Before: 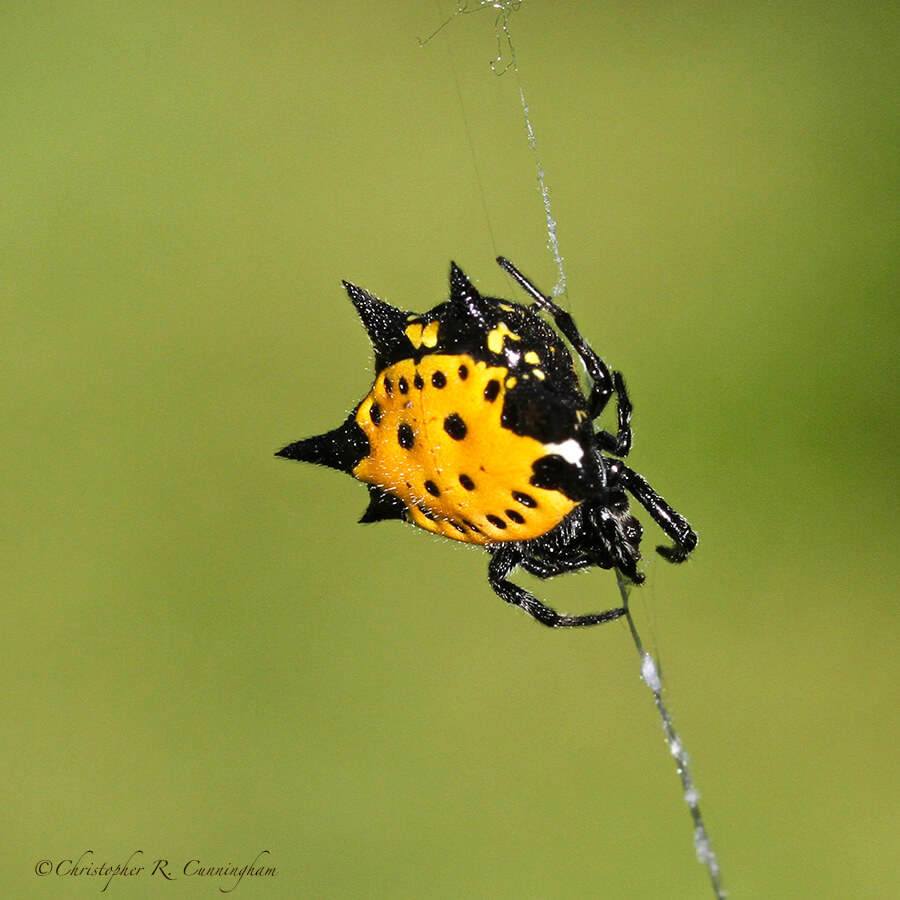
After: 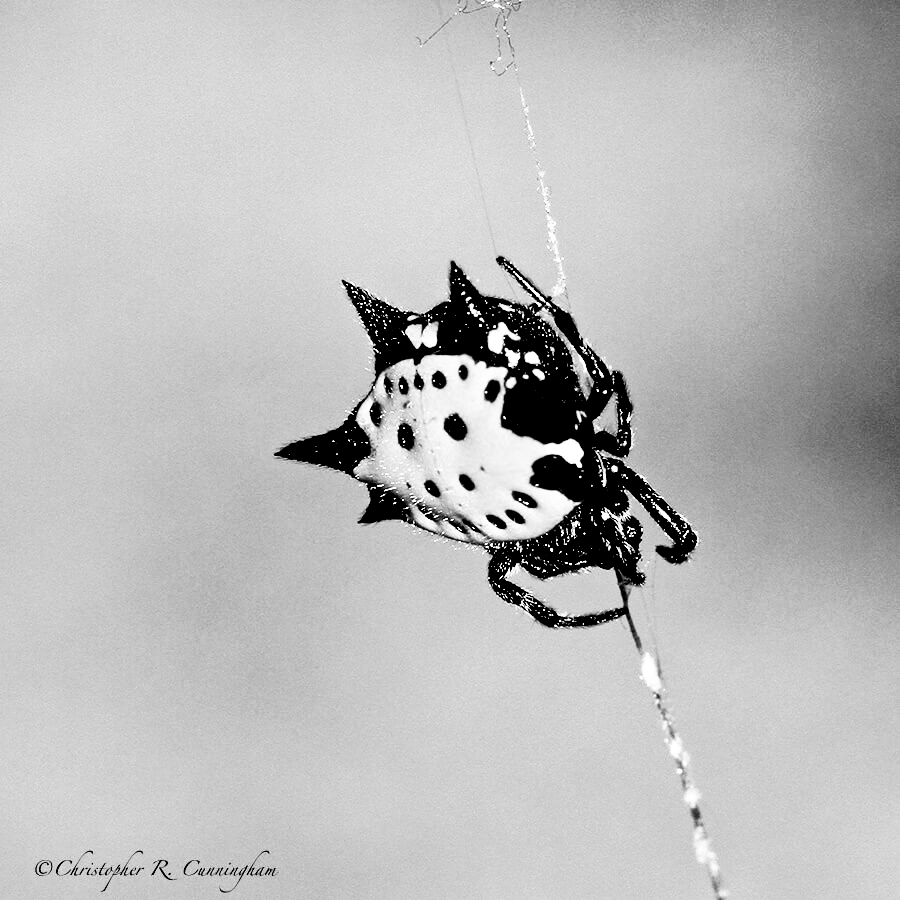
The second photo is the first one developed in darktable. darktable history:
color calibration: output gray [0.31, 0.36, 0.33, 0], illuminant as shot in camera, x 0.484, y 0.431, temperature 2414.26 K, gamut compression 2.98
base curve: curves: ch0 [(0, 0) (0.007, 0.004) (0.027, 0.03) (0.046, 0.07) (0.207, 0.54) (0.442, 0.872) (0.673, 0.972) (1, 1)]
exposure: black level correction 0.056, compensate highlight preservation false
